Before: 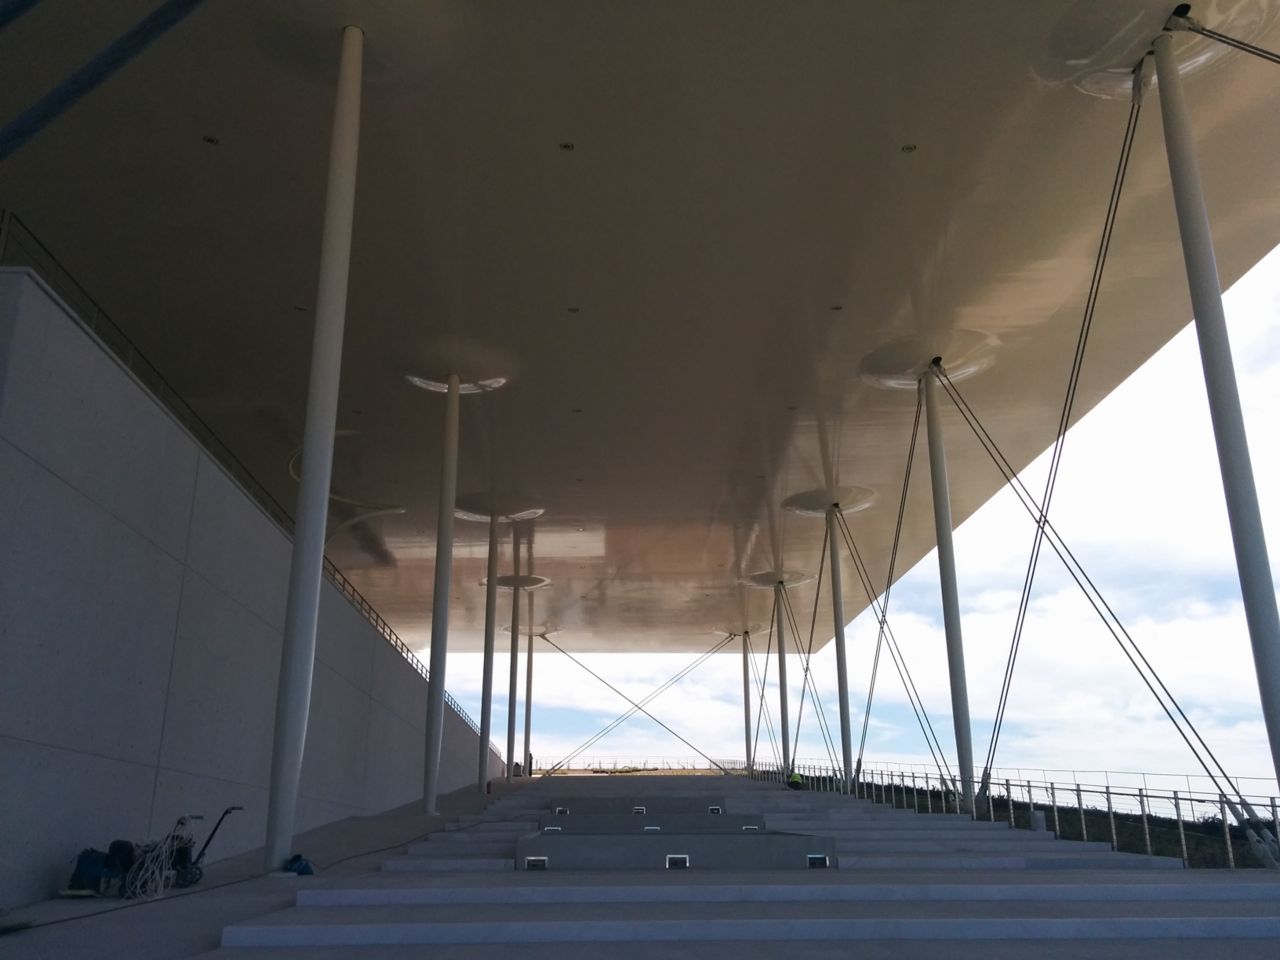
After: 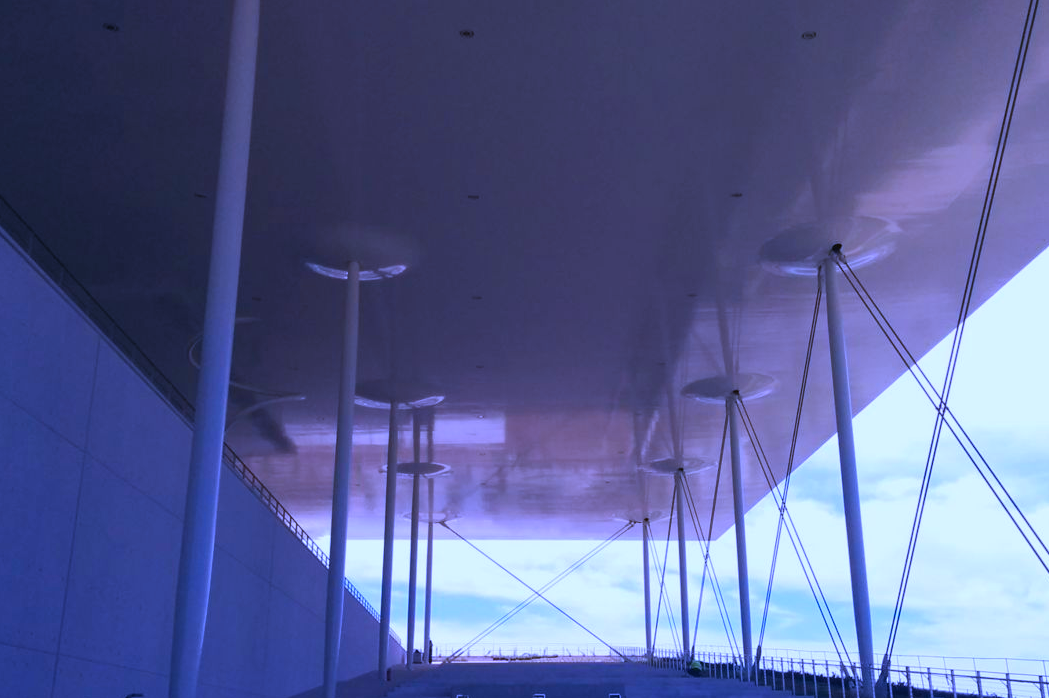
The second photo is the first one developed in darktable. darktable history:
color calibration: output R [1.063, -0.012, -0.003, 0], output B [-0.079, 0.047, 1, 0], illuminant custom, x 0.46, y 0.43, temperature 2642.66 K
white balance: red 1.066, blue 1.119
crop: left 7.856%, top 11.836%, right 10.12%, bottom 15.387%
exposure: compensate highlight preservation false
